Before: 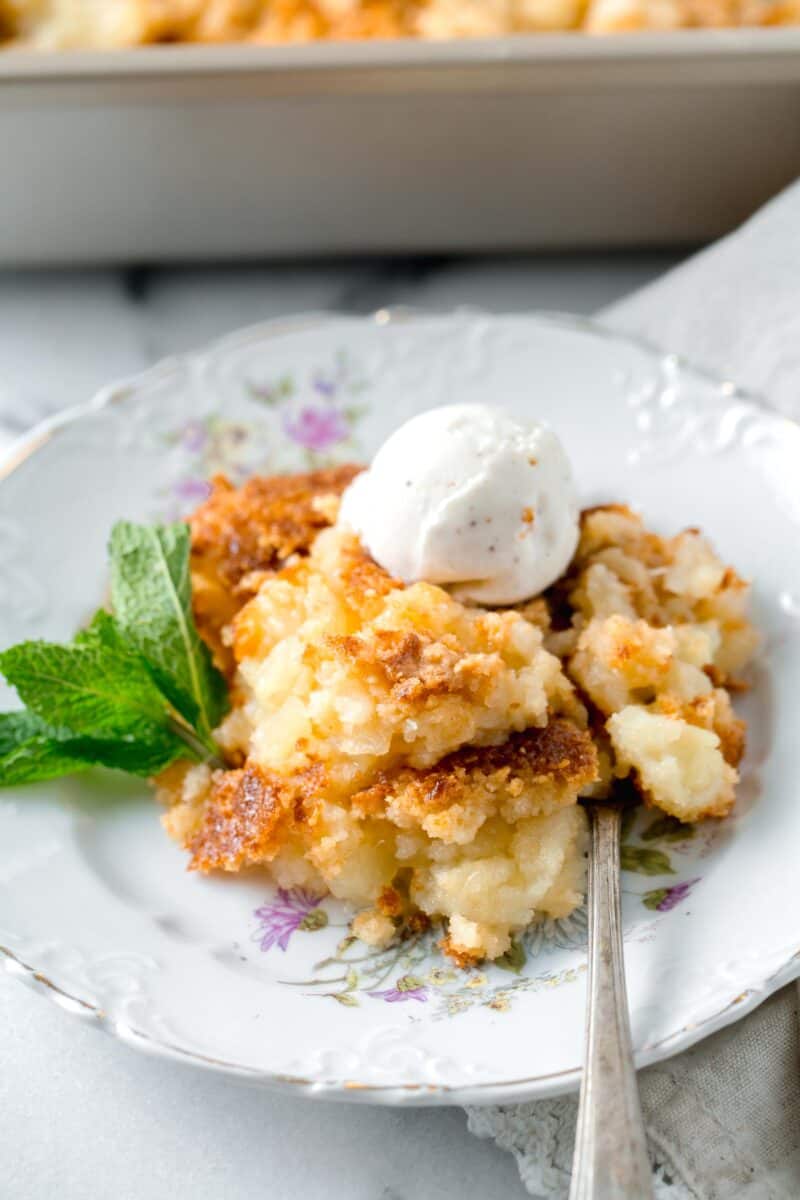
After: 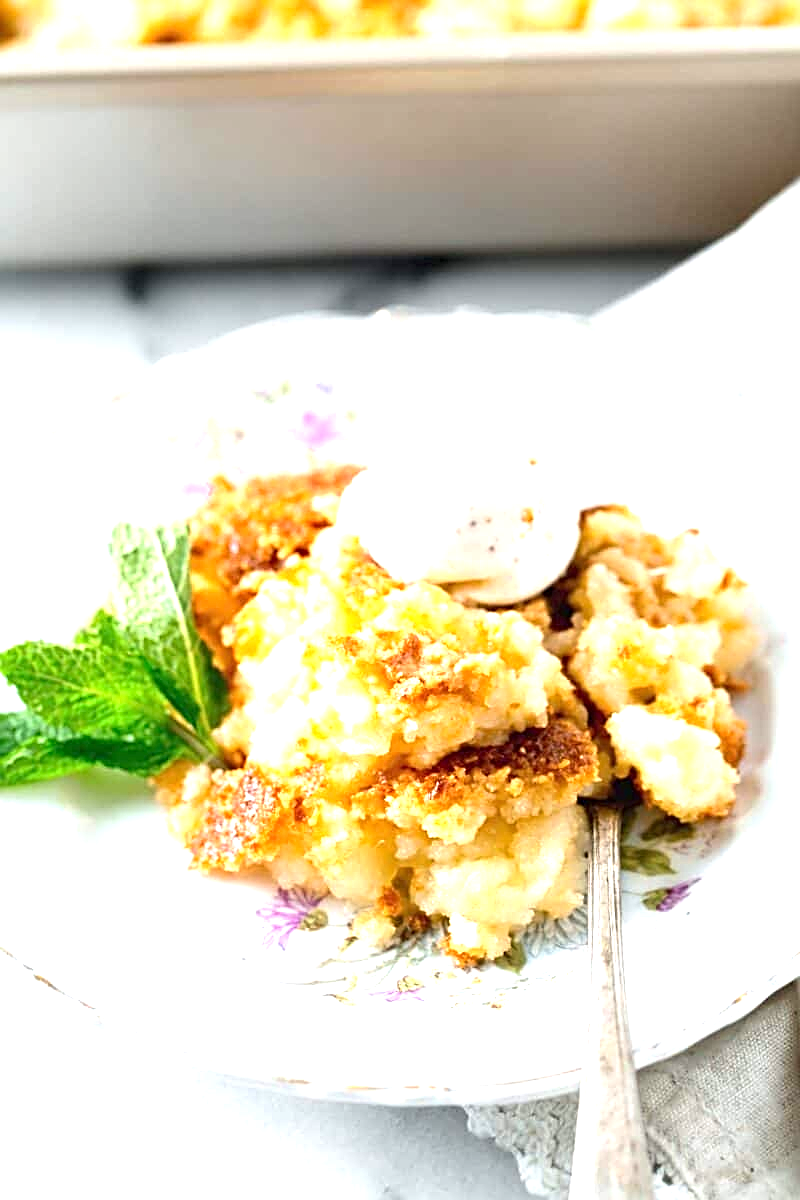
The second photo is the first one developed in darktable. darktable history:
exposure: black level correction 0, exposure 1.199 EV, compensate highlight preservation false
sharpen: radius 2.56, amount 0.646
